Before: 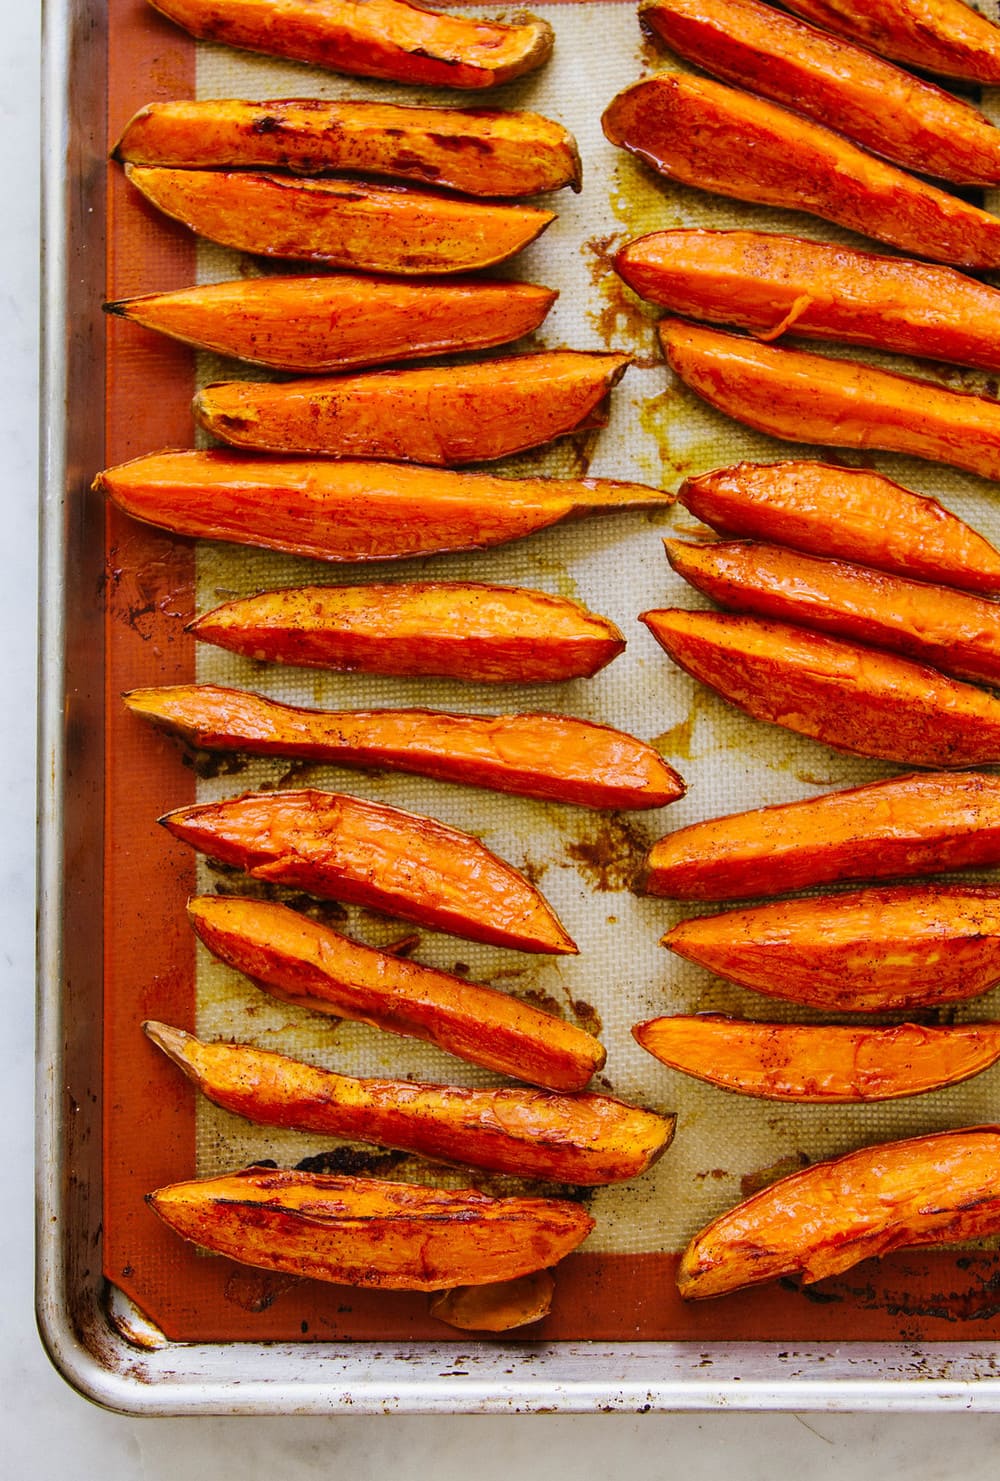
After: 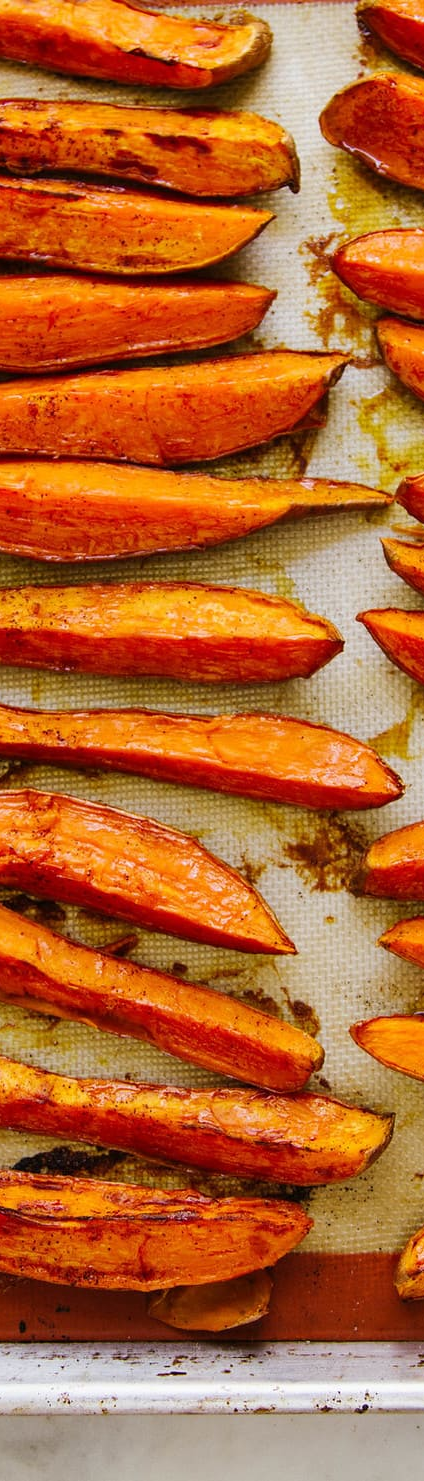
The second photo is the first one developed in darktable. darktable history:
crop: left 28.296%, right 29.25%
